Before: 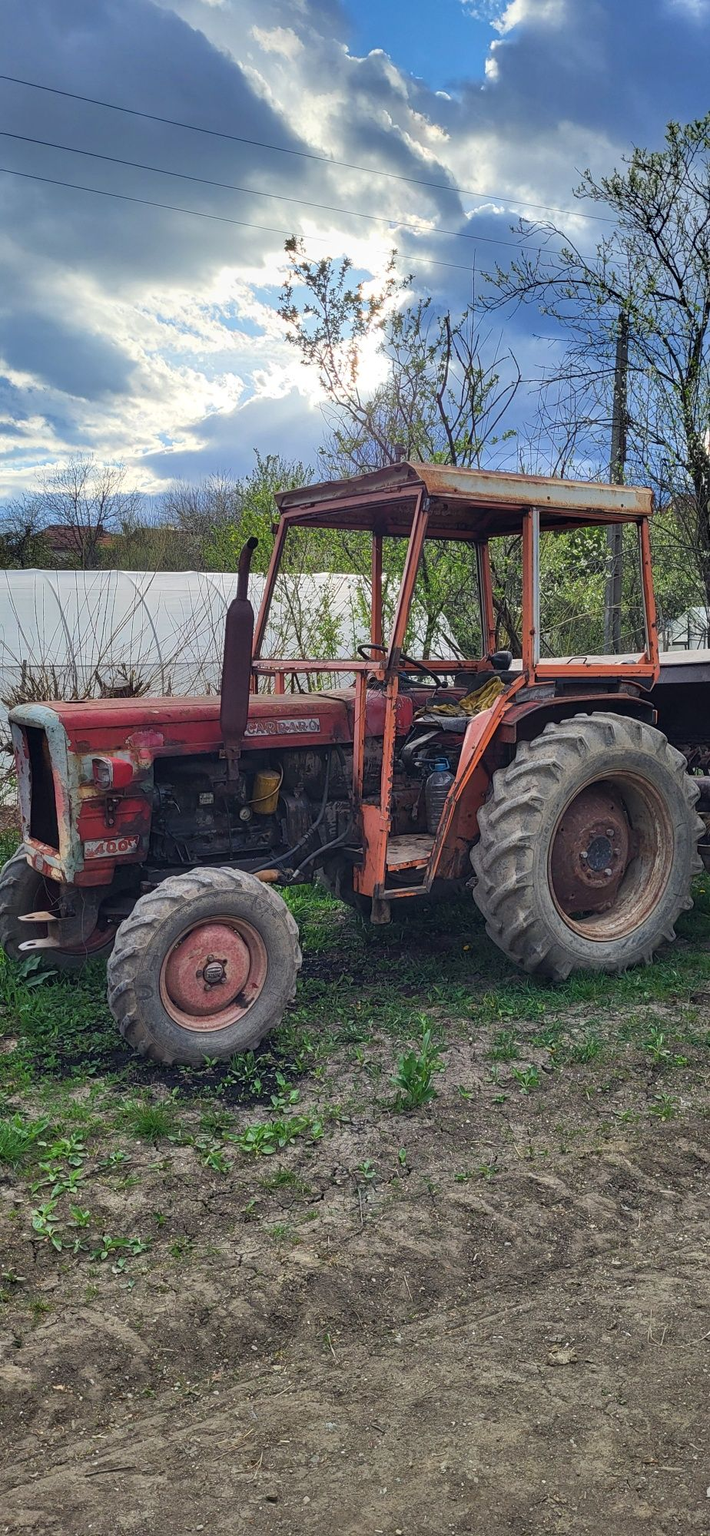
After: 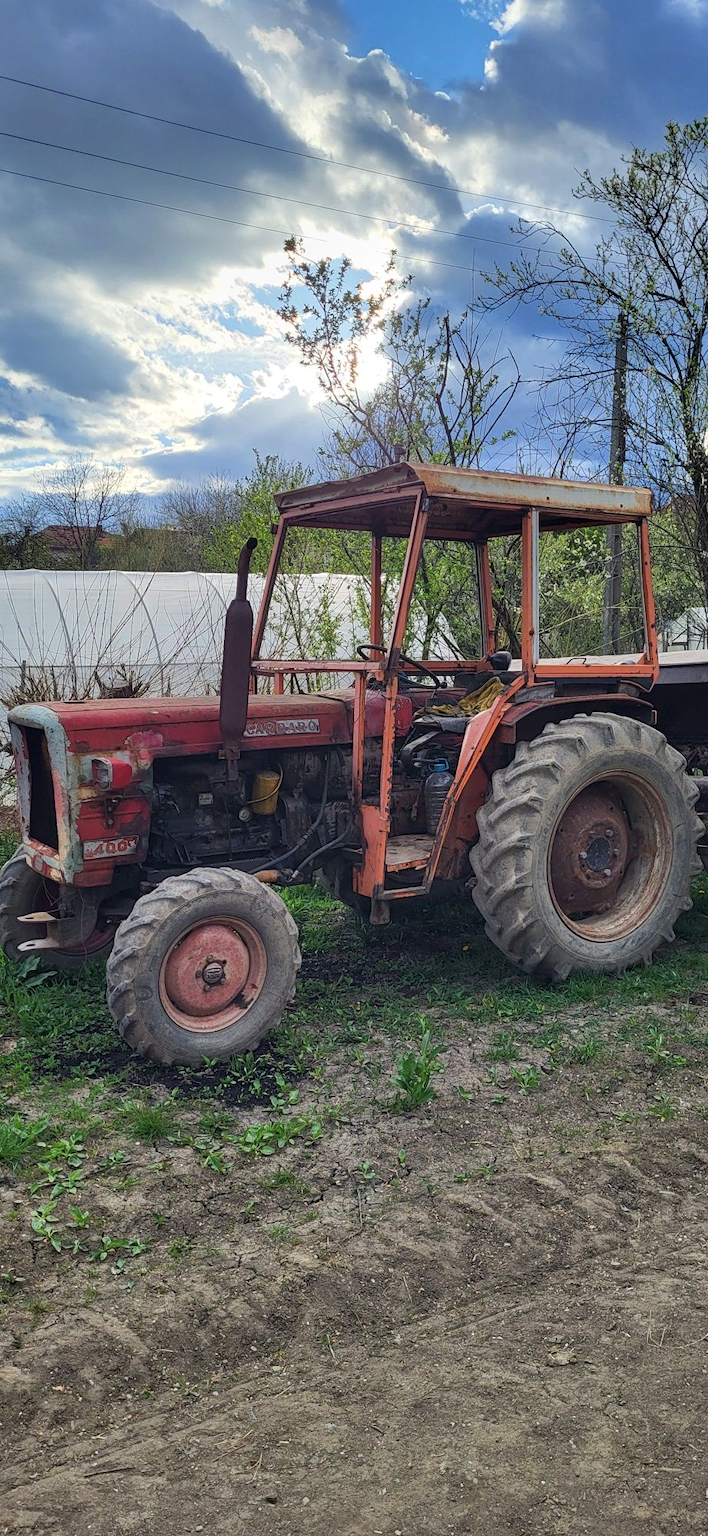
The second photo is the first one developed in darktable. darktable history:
local contrast: mode bilateral grid, contrast 10, coarseness 25, detail 112%, midtone range 0.2
crop and rotate: left 0.158%, bottom 0.001%
